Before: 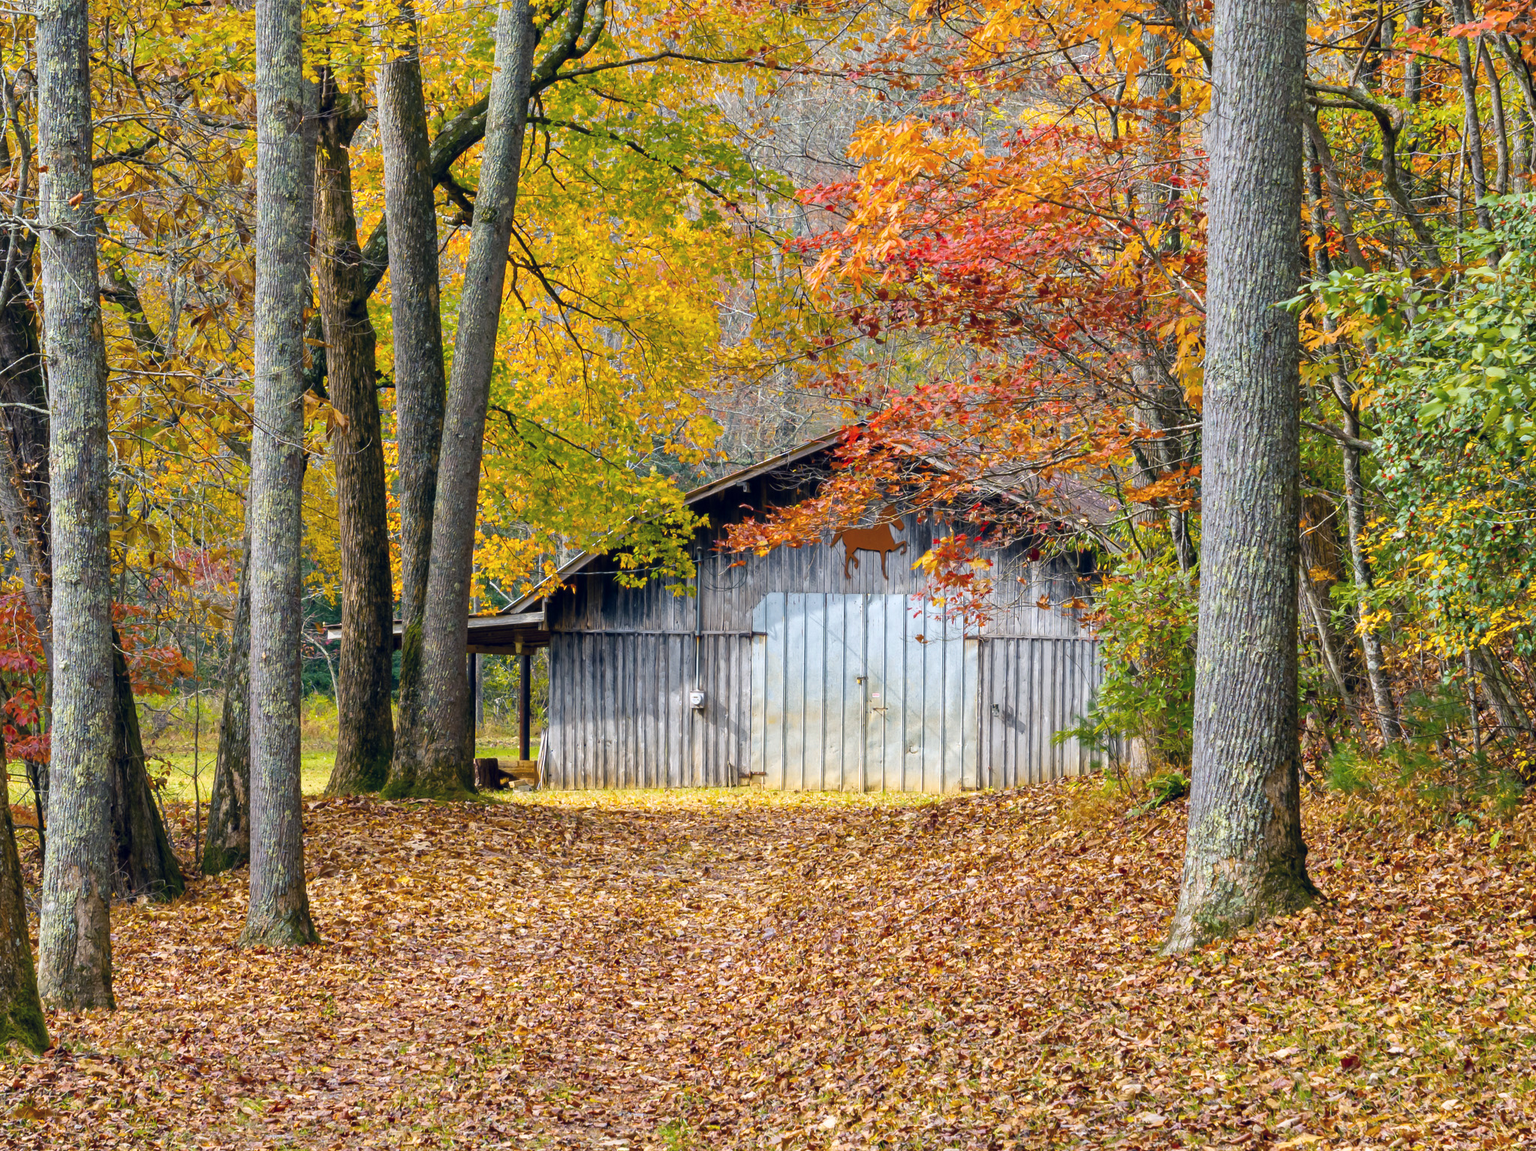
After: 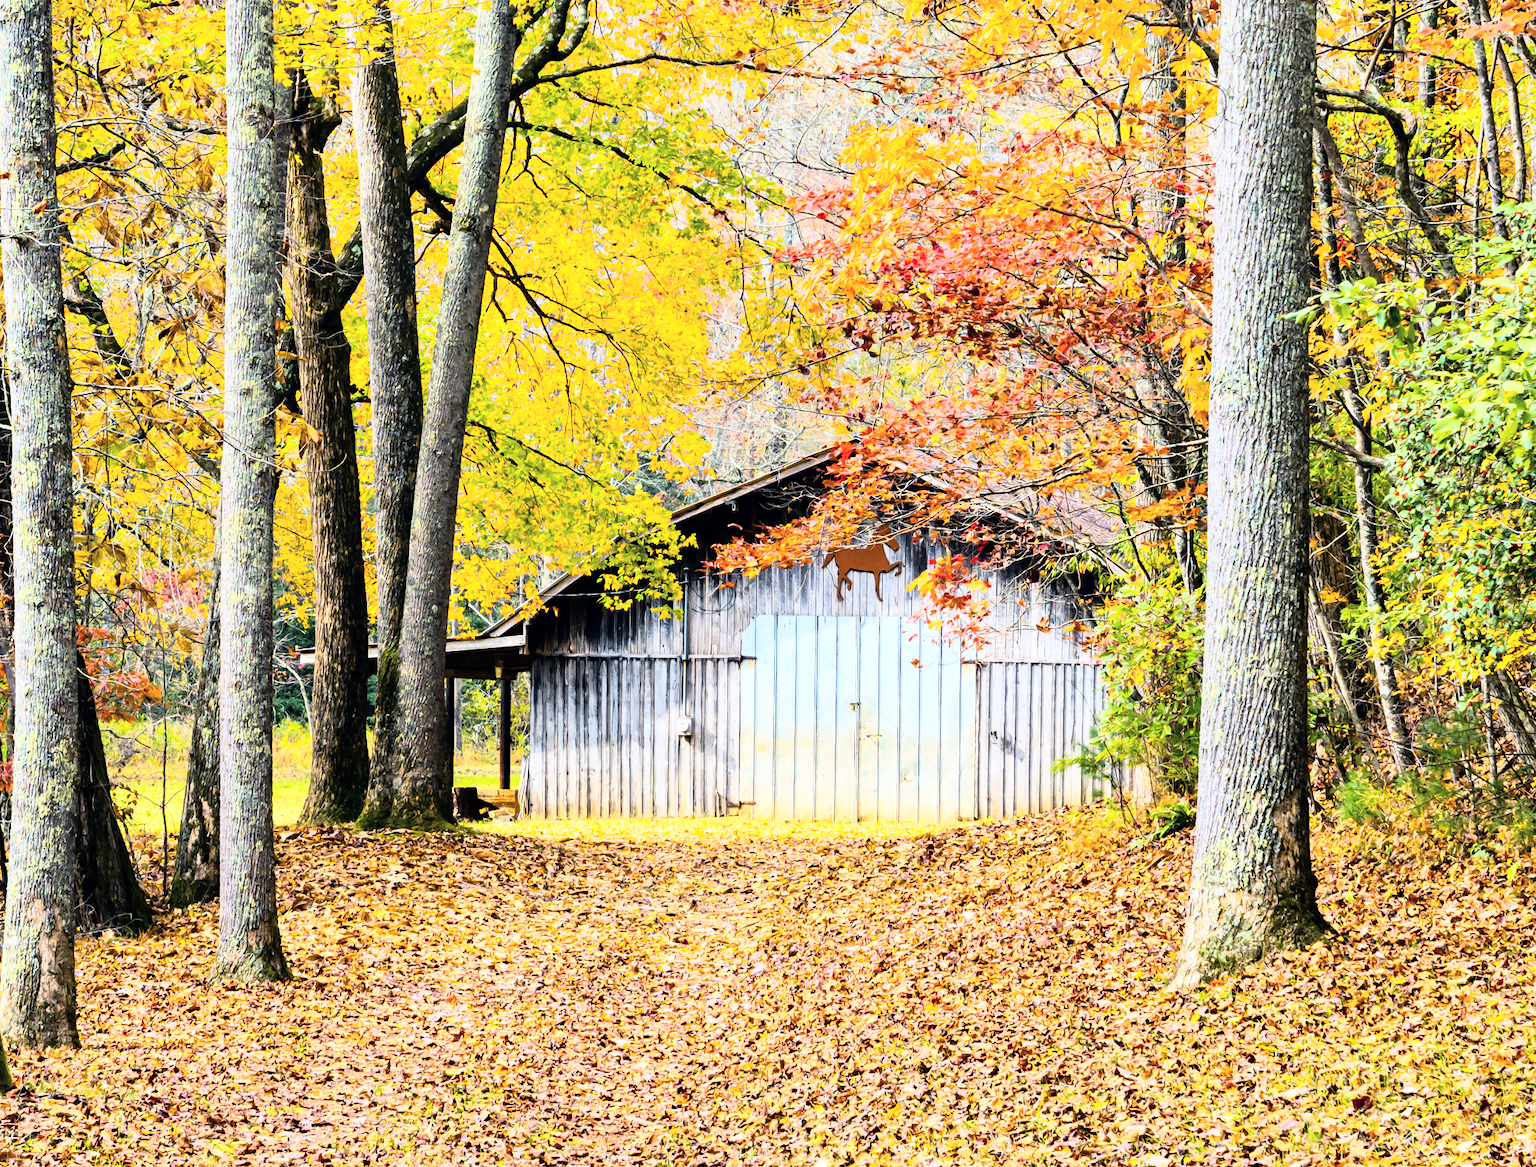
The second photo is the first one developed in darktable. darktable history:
crop and rotate: left 2.536%, right 1.107%, bottom 2.246%
rgb curve: curves: ch0 [(0, 0) (0.21, 0.15) (0.24, 0.21) (0.5, 0.75) (0.75, 0.96) (0.89, 0.99) (1, 1)]; ch1 [(0, 0.02) (0.21, 0.13) (0.25, 0.2) (0.5, 0.67) (0.75, 0.9) (0.89, 0.97) (1, 1)]; ch2 [(0, 0.02) (0.21, 0.13) (0.25, 0.2) (0.5, 0.67) (0.75, 0.9) (0.89, 0.97) (1, 1)], compensate middle gray true
